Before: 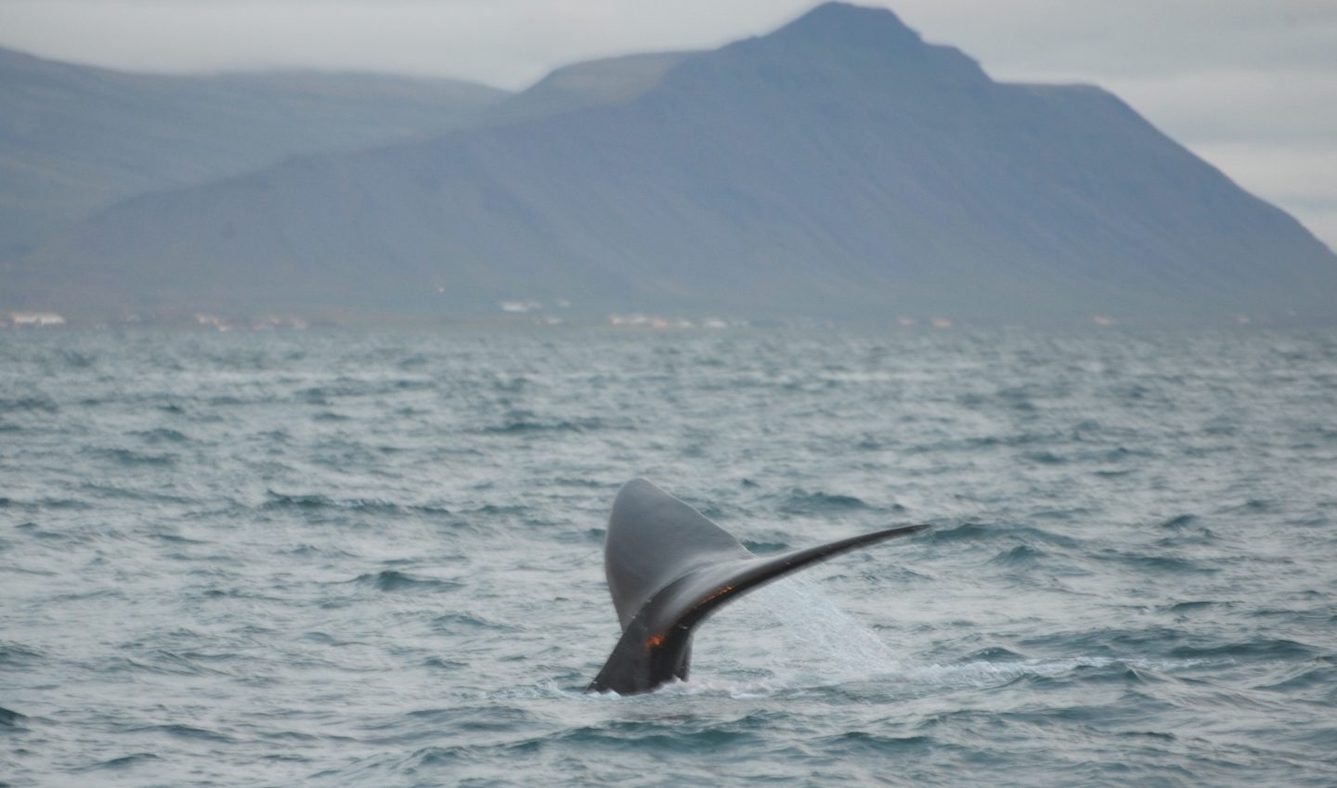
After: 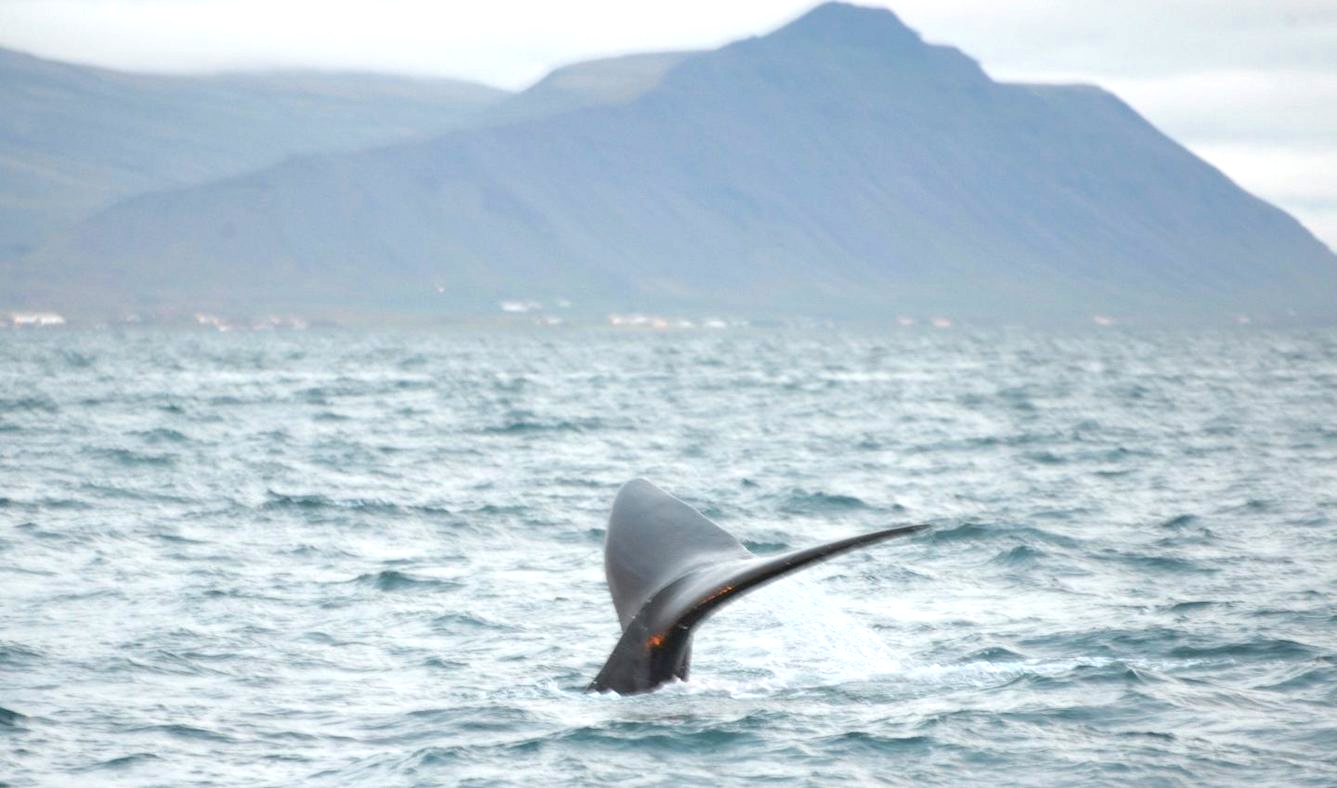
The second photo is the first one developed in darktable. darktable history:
exposure: black level correction 0.008, exposure 0.979 EV, compensate highlight preservation false
color zones: curves: ch0 [(0, 0.5) (0.143, 0.5) (0.286, 0.5) (0.429, 0.5) (0.571, 0.5) (0.714, 0.476) (0.857, 0.5) (1, 0.5)]; ch2 [(0, 0.5) (0.143, 0.5) (0.286, 0.5) (0.429, 0.5) (0.571, 0.5) (0.714, 0.487) (0.857, 0.5) (1, 0.5)]
